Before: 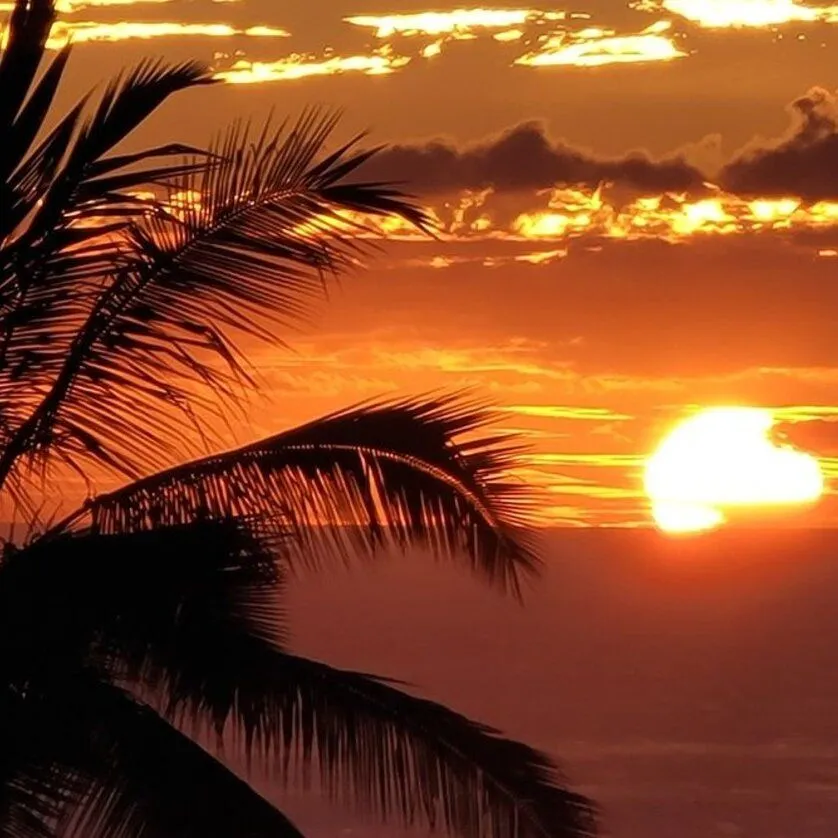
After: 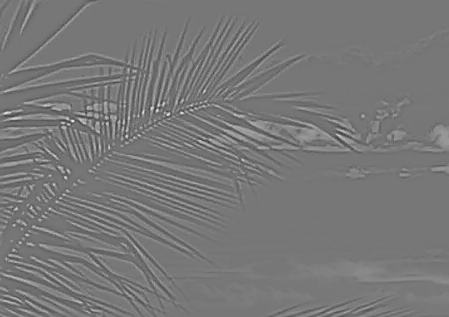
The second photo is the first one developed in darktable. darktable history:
highpass: sharpness 9.84%, contrast boost 9.94%
crop: left 10.121%, top 10.631%, right 36.218%, bottom 51.526%
exposure: black level correction 0, exposure 1.125 EV, compensate exposure bias true, compensate highlight preservation false
velvia: on, module defaults
white balance: red 1.127, blue 0.943
sharpen: radius 1.4, amount 1.25, threshold 0.7
